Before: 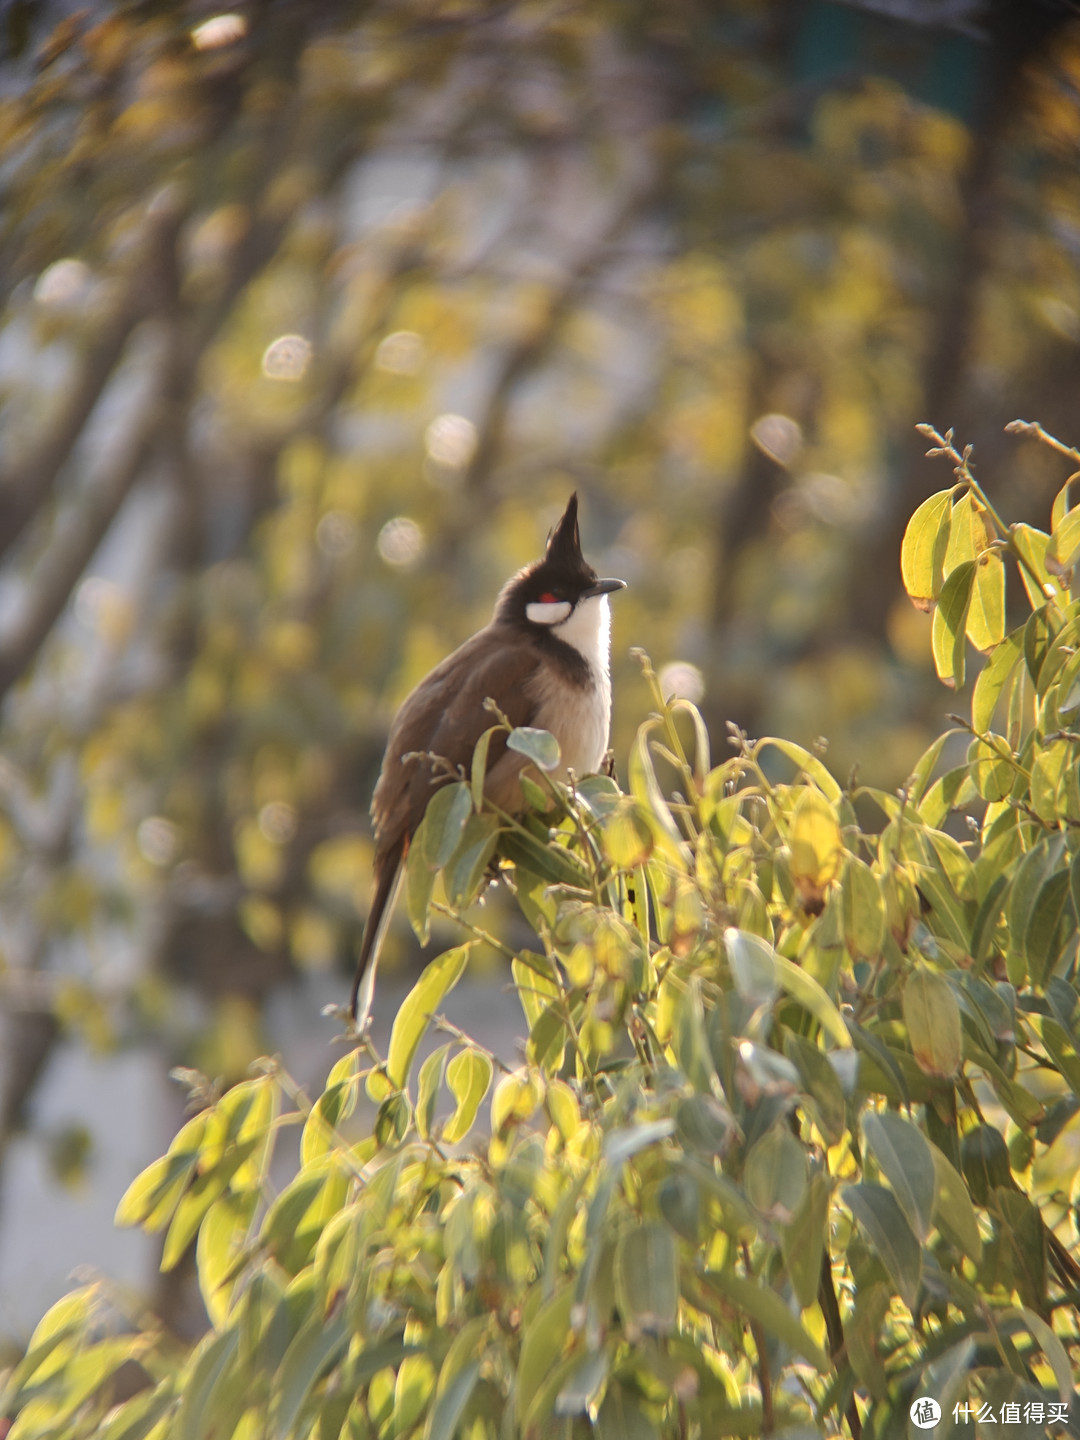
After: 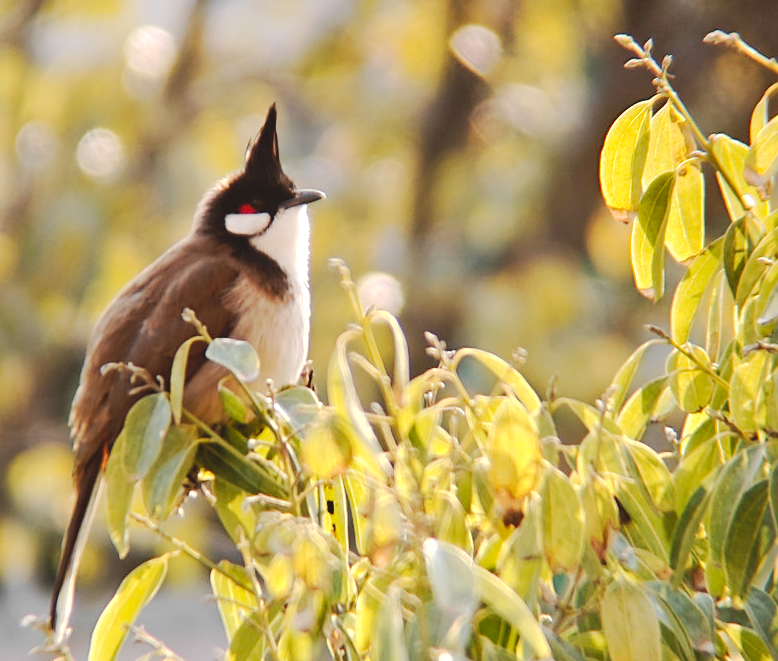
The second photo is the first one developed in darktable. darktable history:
sharpen: amount 0.2
crop and rotate: left 27.938%, top 27.046%, bottom 27.046%
tone equalizer: -8 EV -0.417 EV, -7 EV -0.389 EV, -6 EV -0.333 EV, -5 EV -0.222 EV, -3 EV 0.222 EV, -2 EV 0.333 EV, -1 EV 0.389 EV, +0 EV 0.417 EV, edges refinement/feathering 500, mask exposure compensation -1.57 EV, preserve details no
tone curve: curves: ch0 [(0, 0) (0.003, 0.058) (0.011, 0.059) (0.025, 0.061) (0.044, 0.067) (0.069, 0.084) (0.1, 0.102) (0.136, 0.124) (0.177, 0.171) (0.224, 0.246) (0.277, 0.324) (0.335, 0.411) (0.399, 0.509) (0.468, 0.605) (0.543, 0.688) (0.623, 0.738) (0.709, 0.798) (0.801, 0.852) (0.898, 0.911) (1, 1)], preserve colors none
